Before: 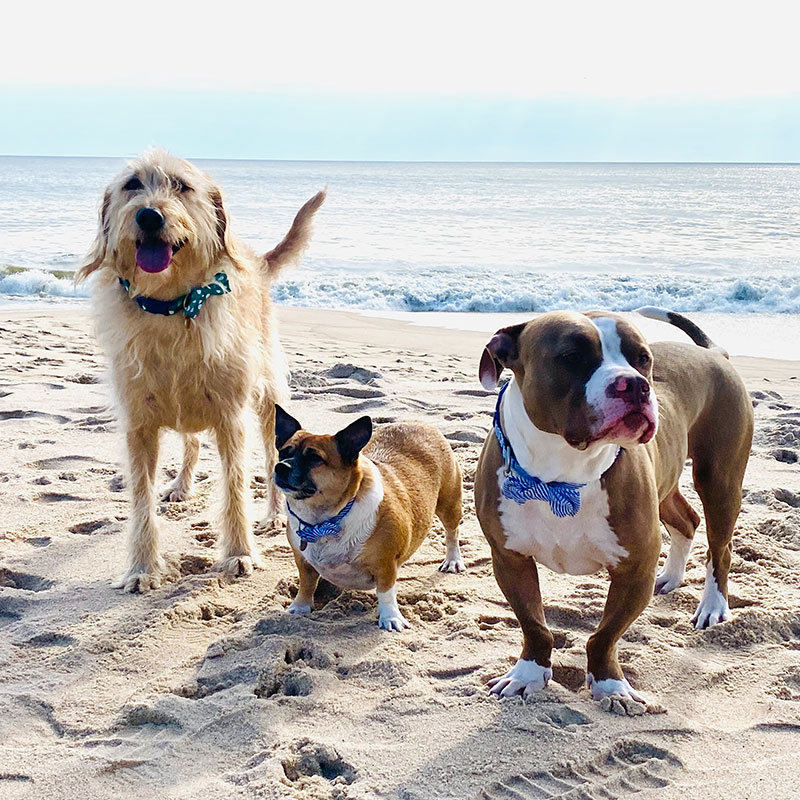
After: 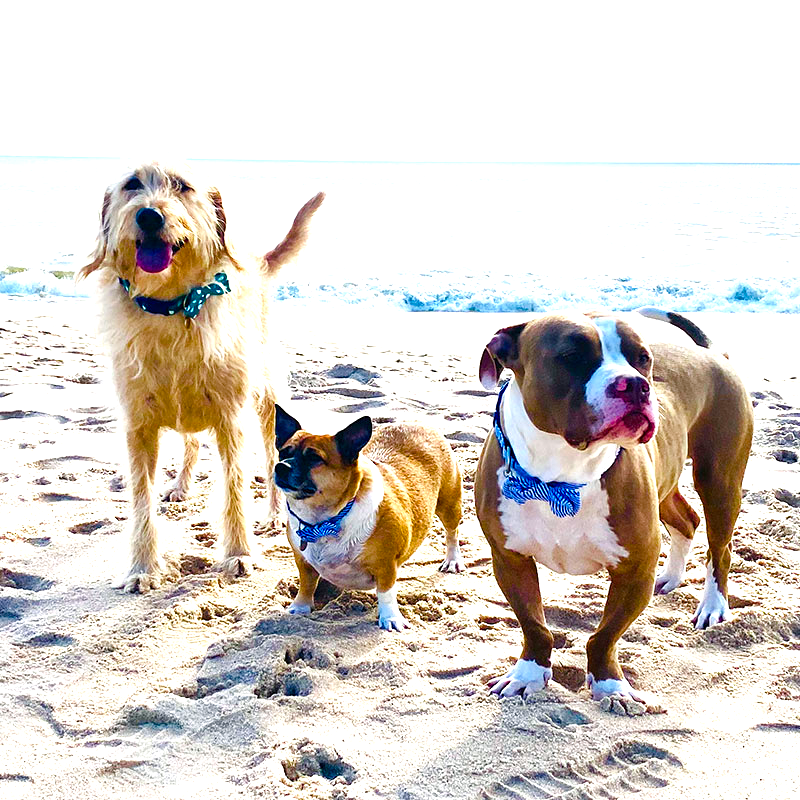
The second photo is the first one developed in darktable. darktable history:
color balance rgb: power › chroma 0.502%, power › hue 215.02°, perceptual saturation grading › global saturation 20%, perceptual saturation grading › highlights -49.054%, perceptual saturation grading › shadows 25.154%, perceptual brilliance grading › global brilliance 24.371%, global vibrance 45.449%
